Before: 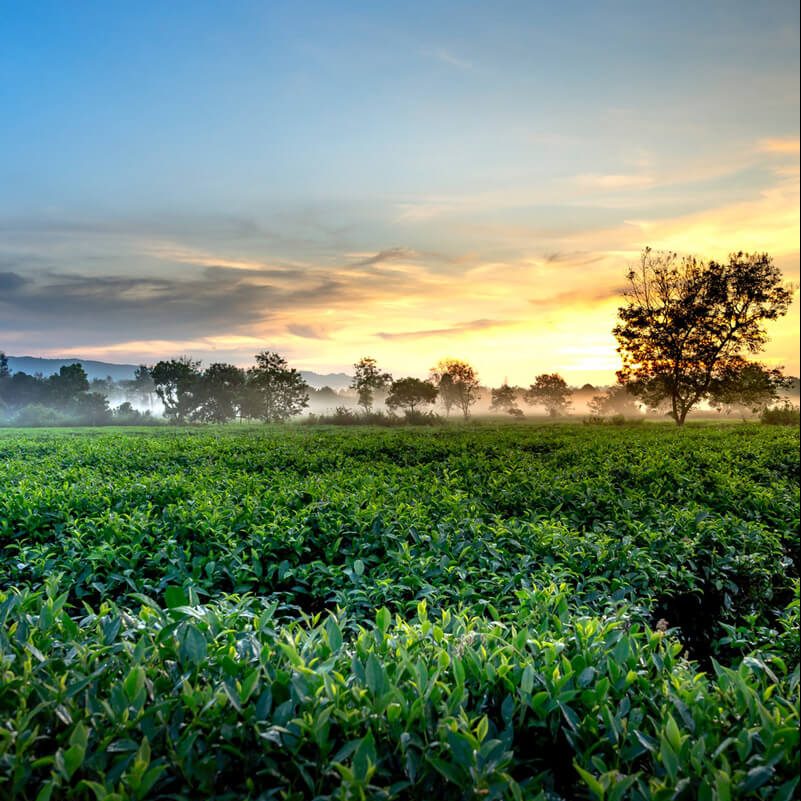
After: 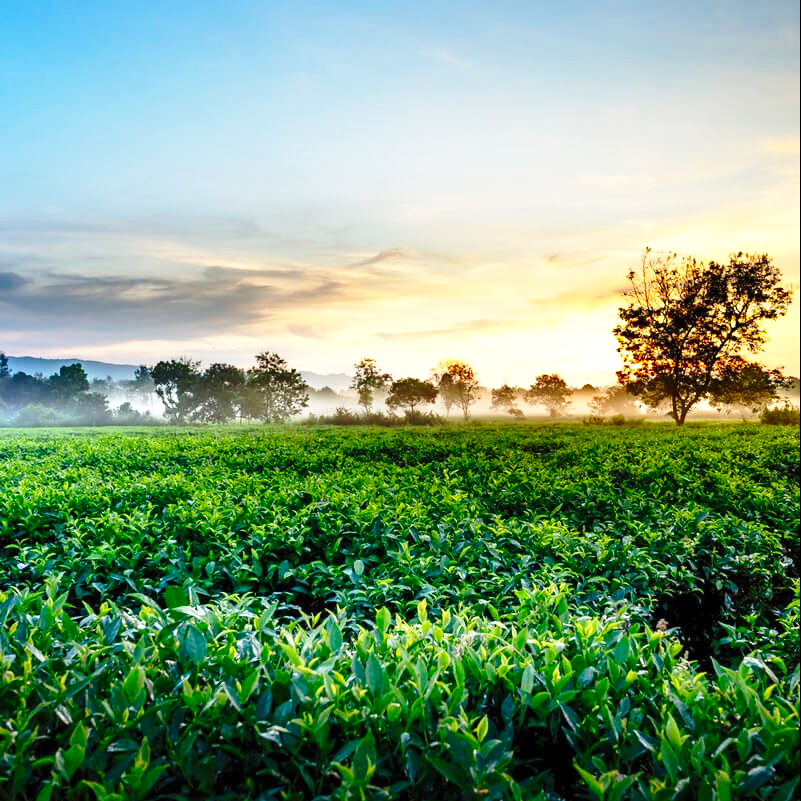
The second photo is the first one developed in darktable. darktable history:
base curve: curves: ch0 [(0, 0) (0.04, 0.03) (0.133, 0.232) (0.448, 0.748) (0.843, 0.968) (1, 1)], preserve colors none
rgb curve: curves: ch0 [(0, 0) (0.093, 0.159) (0.241, 0.265) (0.414, 0.42) (1, 1)], compensate middle gray true, preserve colors basic power
